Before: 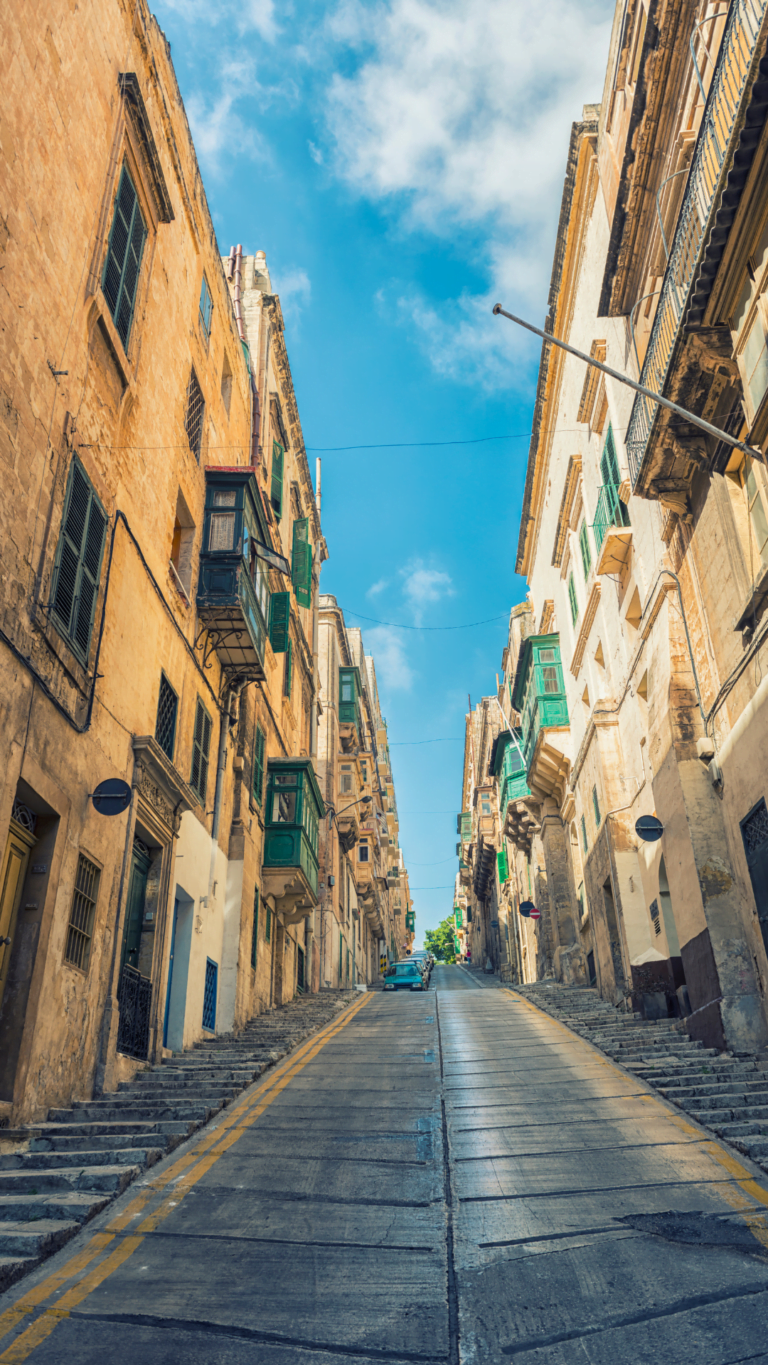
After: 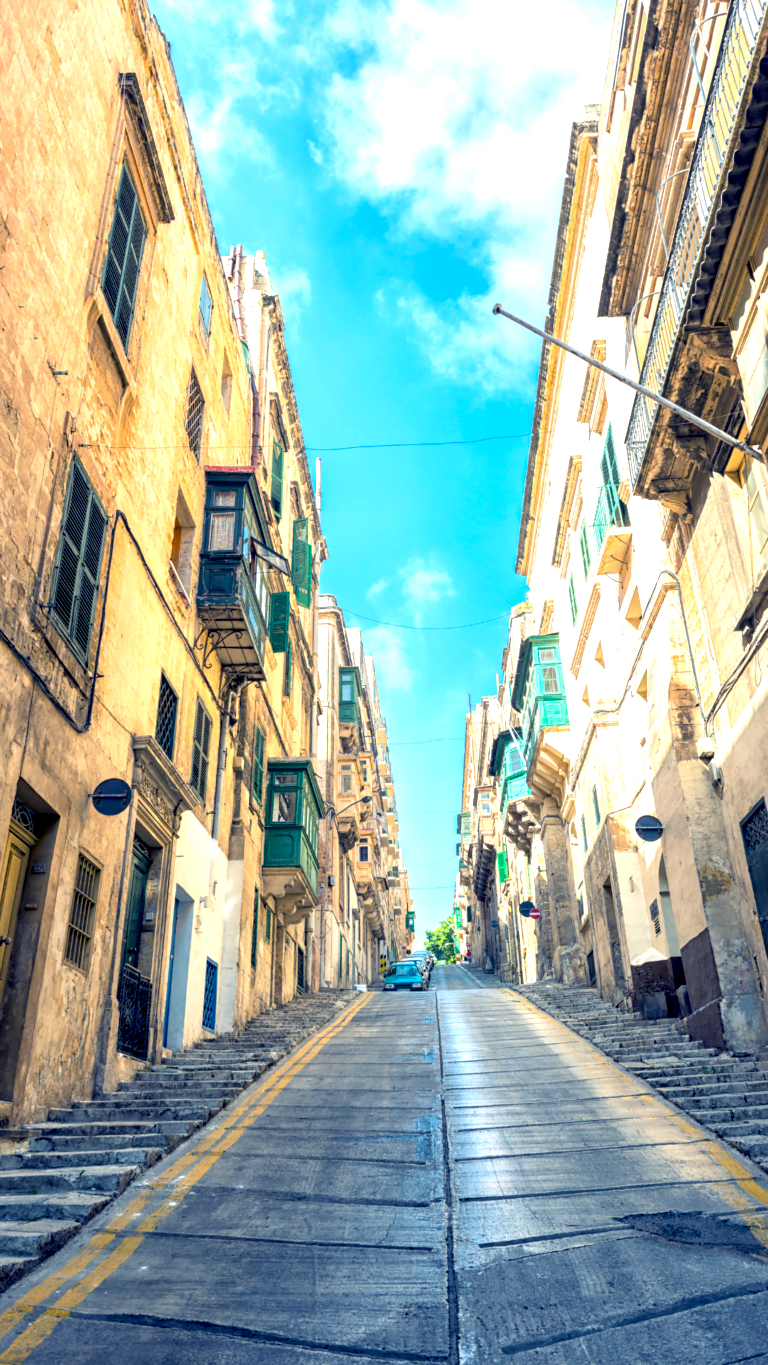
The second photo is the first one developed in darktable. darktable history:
white balance: red 0.954, blue 1.079
exposure: black level correction 0.01, exposure 1 EV, compensate highlight preservation false
